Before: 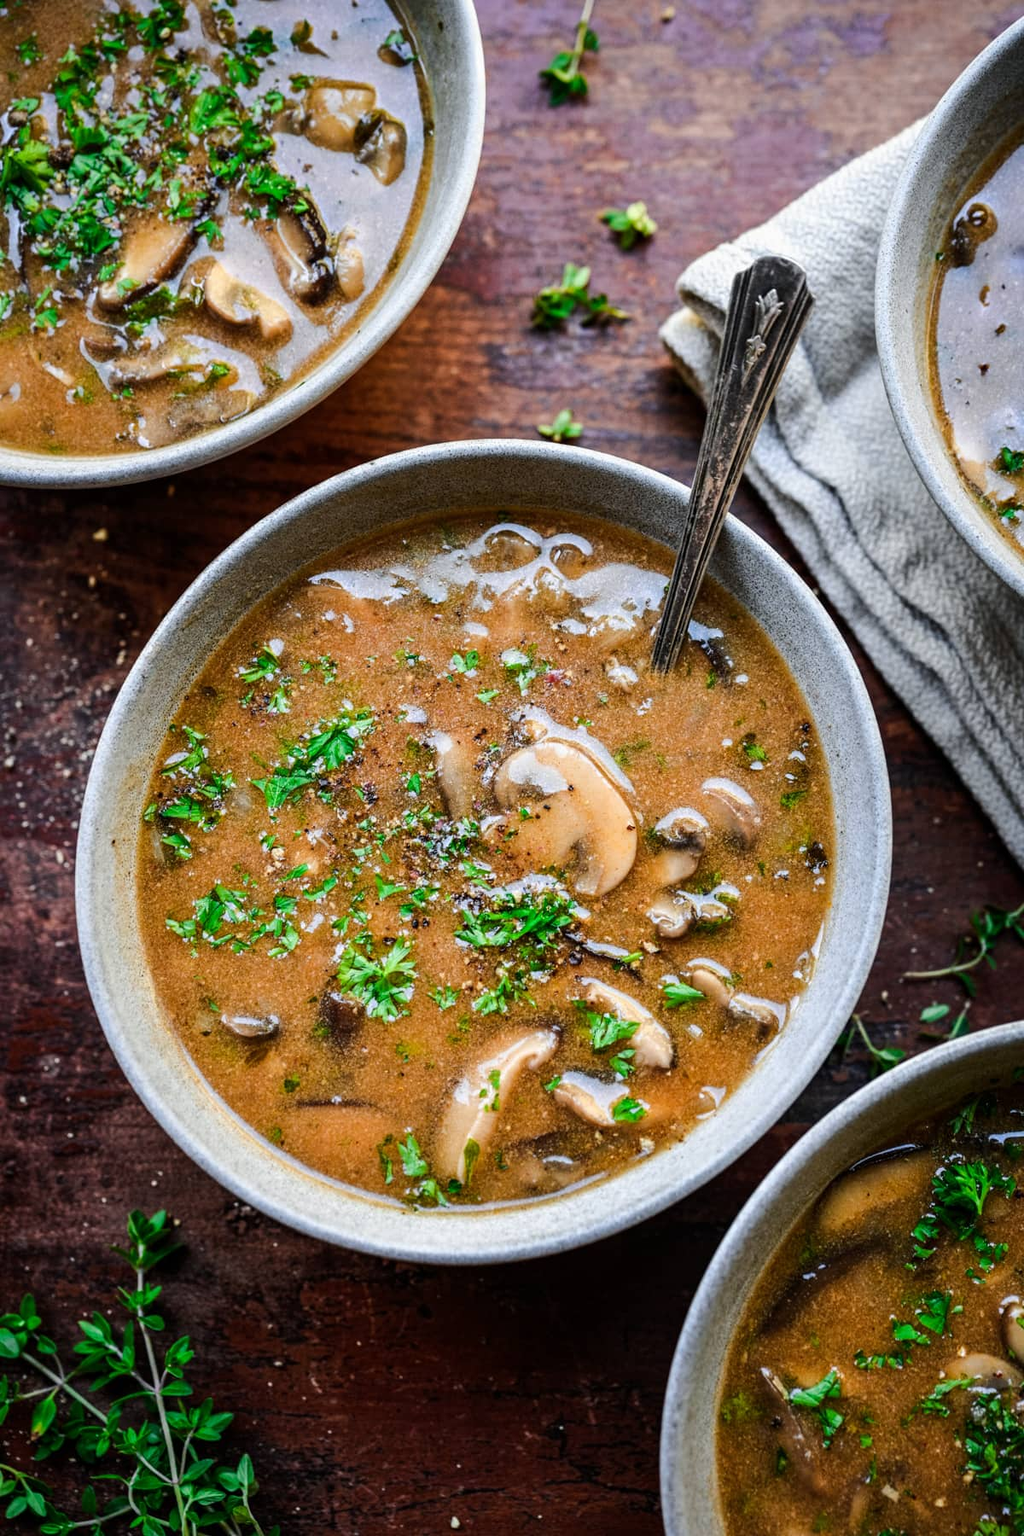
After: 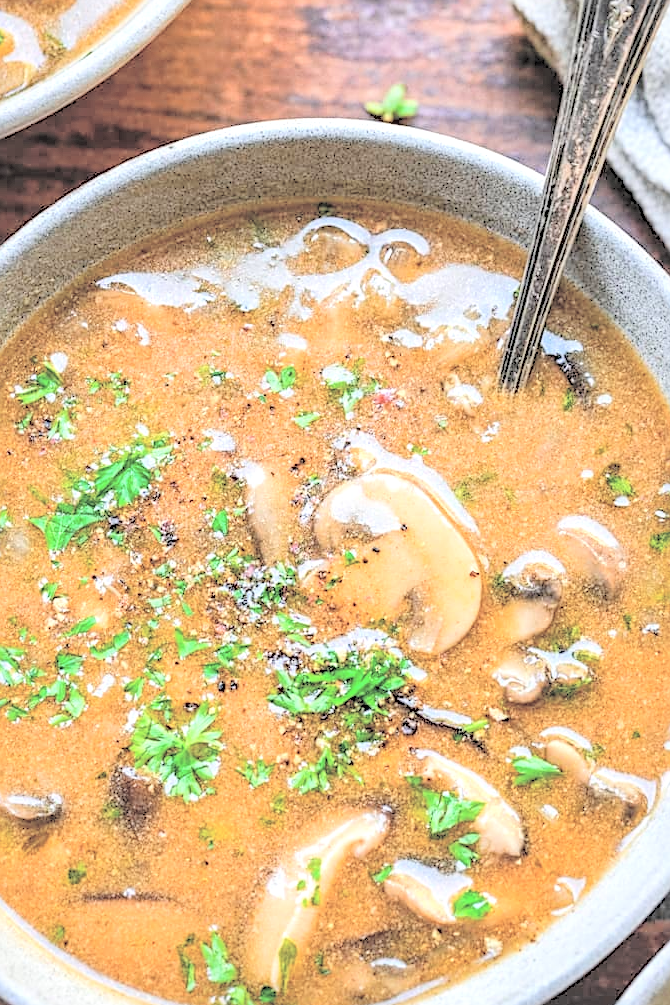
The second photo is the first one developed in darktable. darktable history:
crop and rotate: left 22.13%, top 22.054%, right 22.026%, bottom 22.102%
local contrast: detail 130%
sharpen: on, module defaults
contrast brightness saturation: brightness 1
